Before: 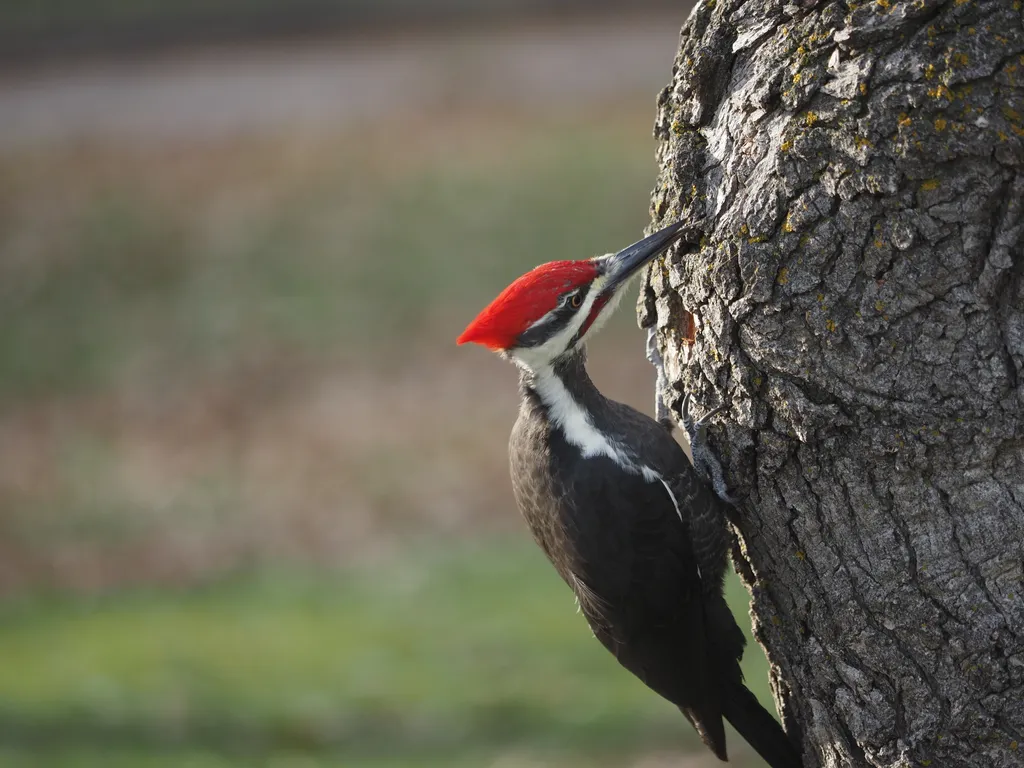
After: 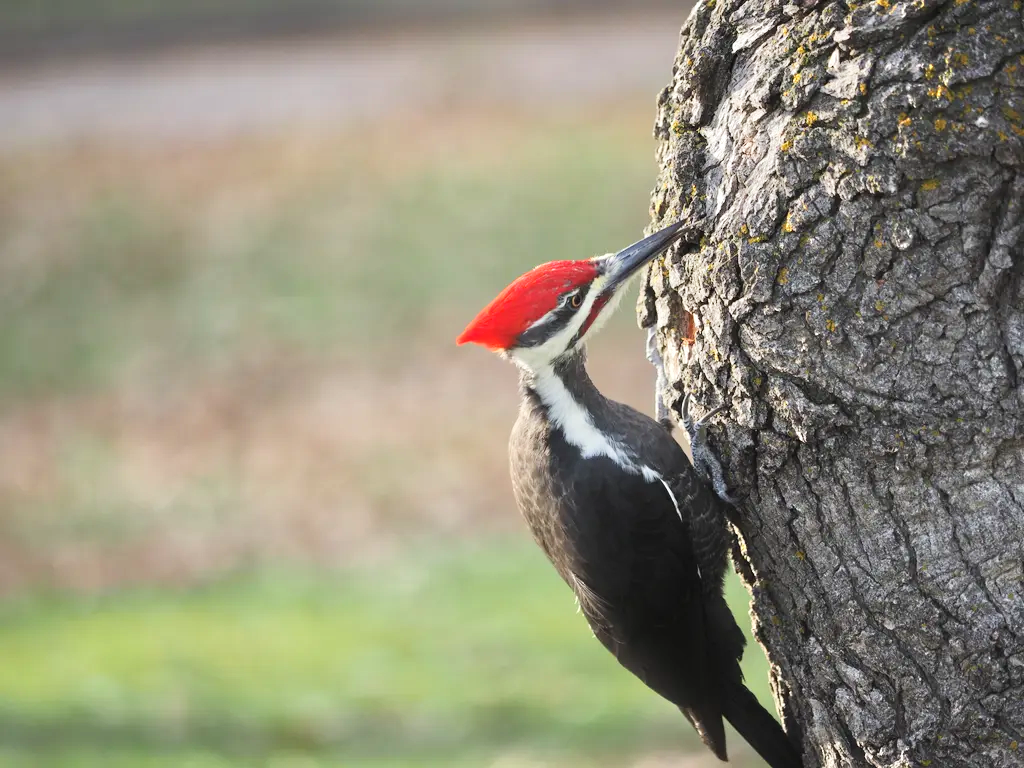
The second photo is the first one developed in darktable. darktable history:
tone equalizer: -7 EV 0.152 EV, -6 EV 0.569 EV, -5 EV 1.12 EV, -4 EV 1.3 EV, -3 EV 1.13 EV, -2 EV 0.6 EV, -1 EV 0.164 EV, edges refinement/feathering 500, mask exposure compensation -1.57 EV, preserve details guided filter
